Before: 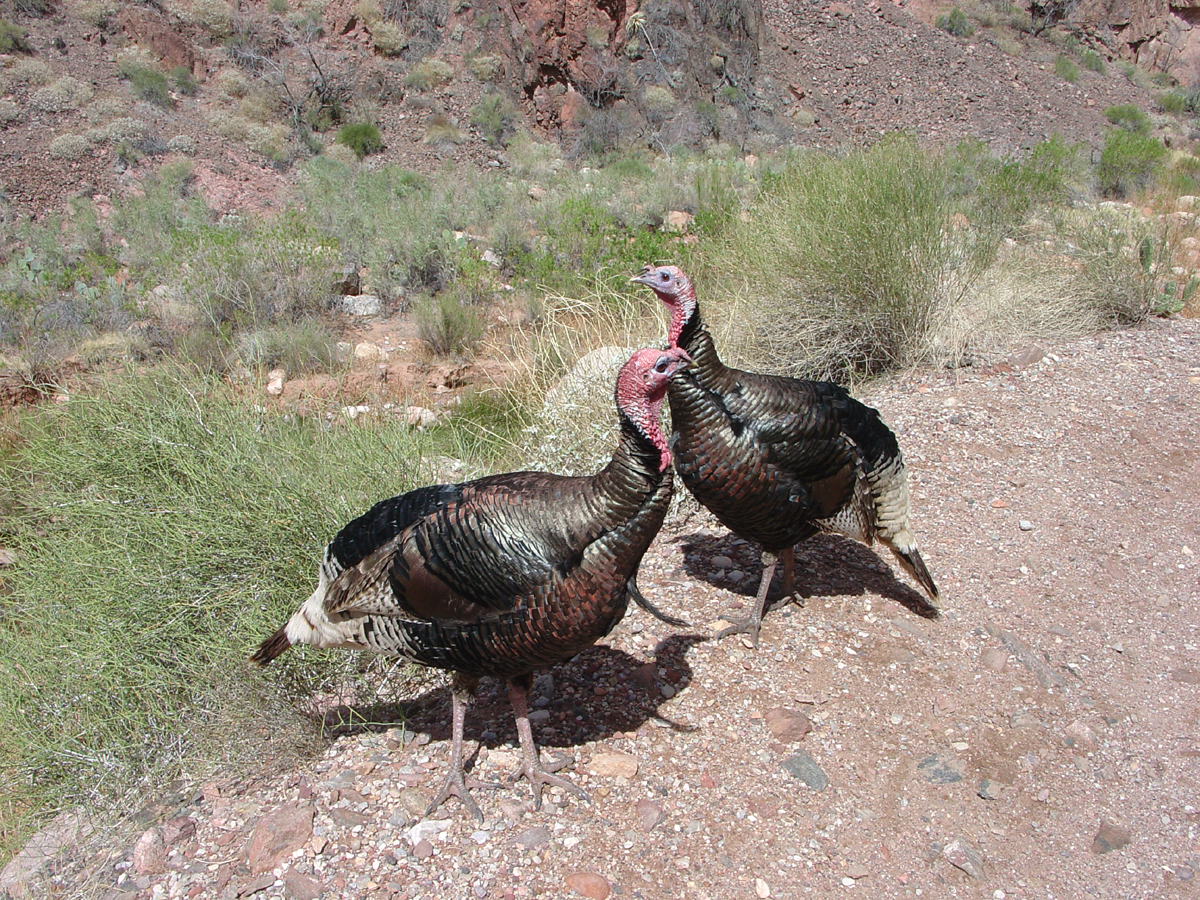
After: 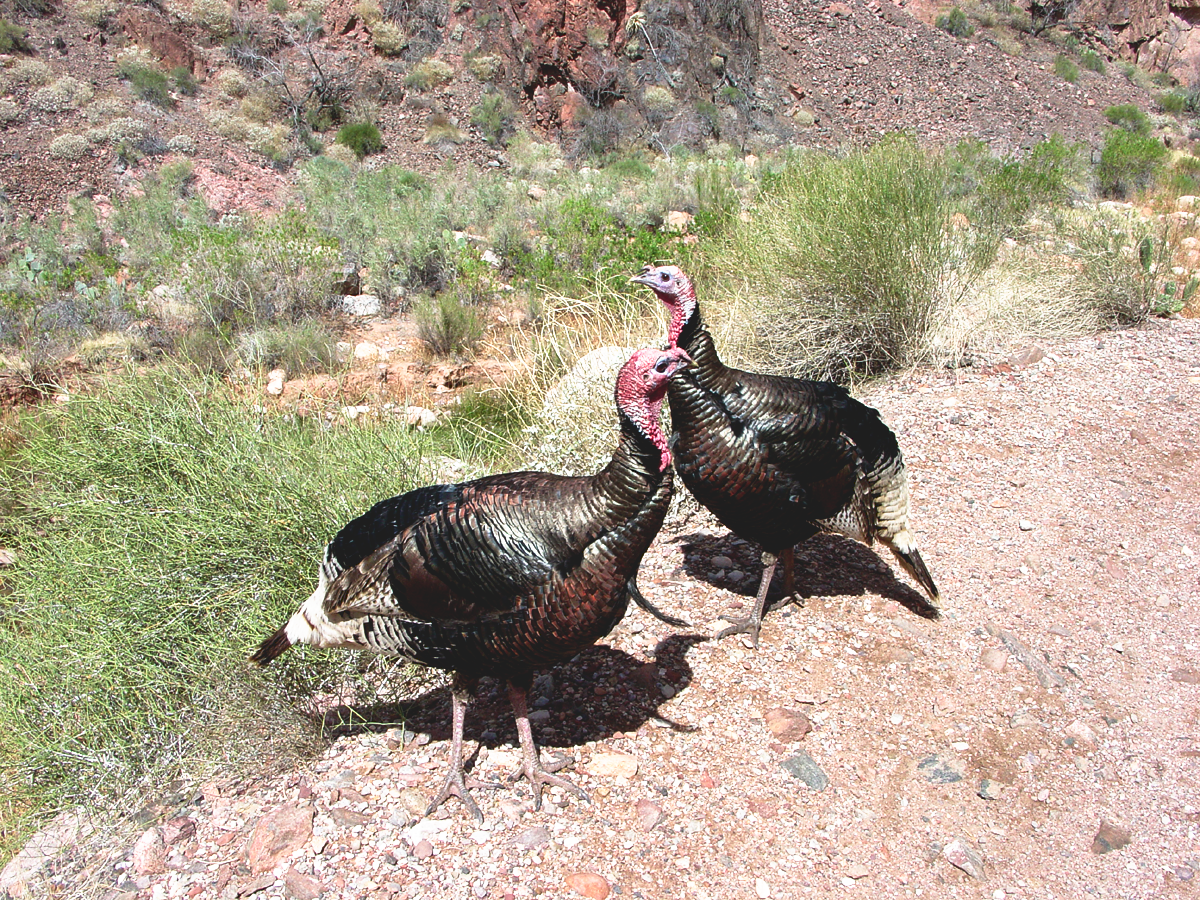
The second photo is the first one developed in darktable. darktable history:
contrast brightness saturation: brightness -0.09
tone curve: curves: ch0 [(0, 0) (0.003, 0.116) (0.011, 0.116) (0.025, 0.113) (0.044, 0.114) (0.069, 0.118) (0.1, 0.137) (0.136, 0.171) (0.177, 0.213) (0.224, 0.259) (0.277, 0.316) (0.335, 0.381) (0.399, 0.458) (0.468, 0.548) (0.543, 0.654) (0.623, 0.775) (0.709, 0.895) (0.801, 0.972) (0.898, 0.991) (1, 1)], preserve colors none
